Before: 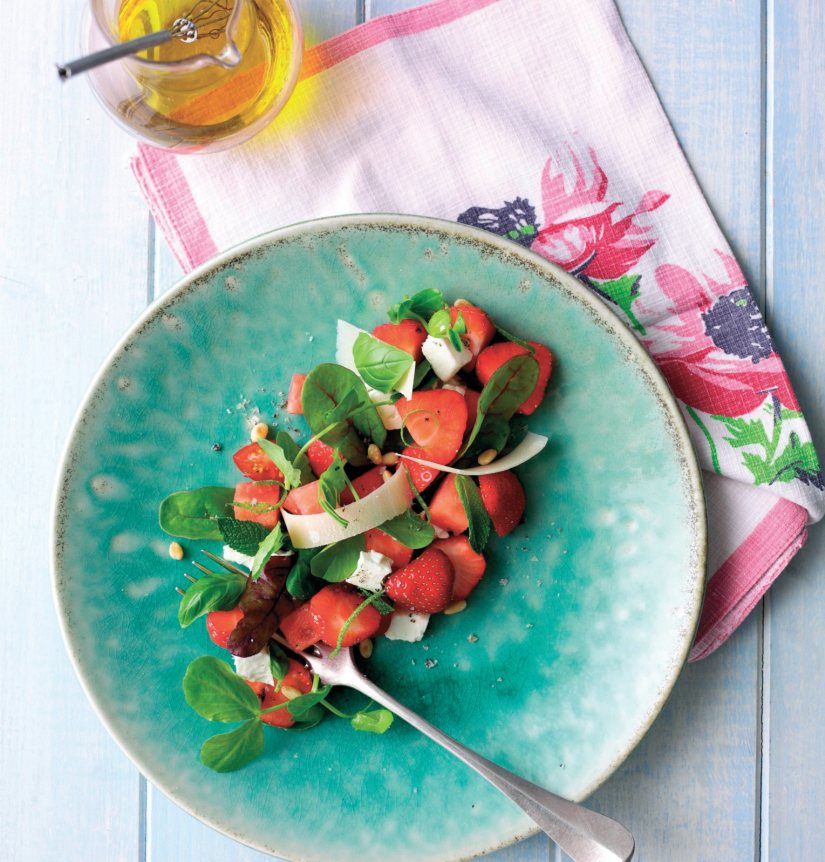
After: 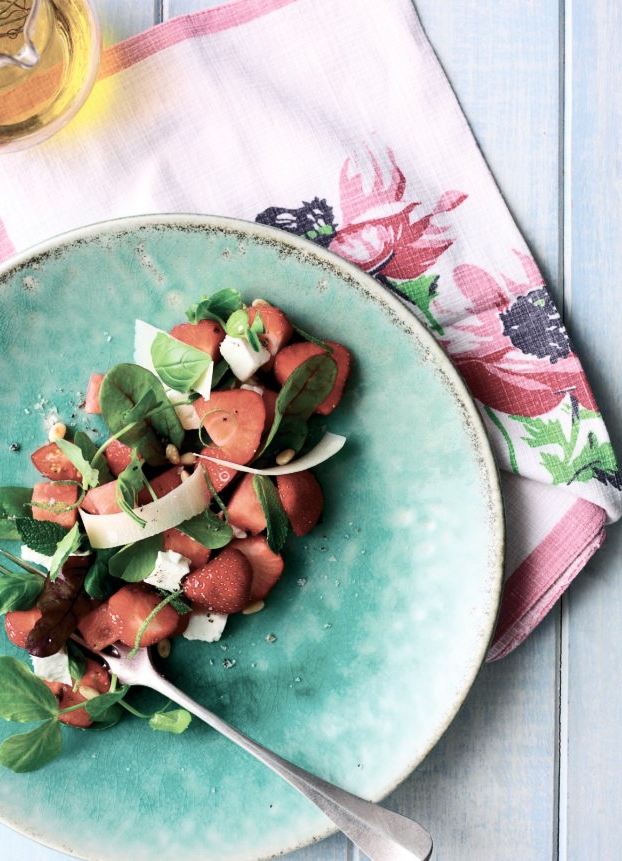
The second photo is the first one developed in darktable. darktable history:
white balance: red 1, blue 1
contrast brightness saturation: contrast 0.25, saturation -0.31
crop and rotate: left 24.6%
